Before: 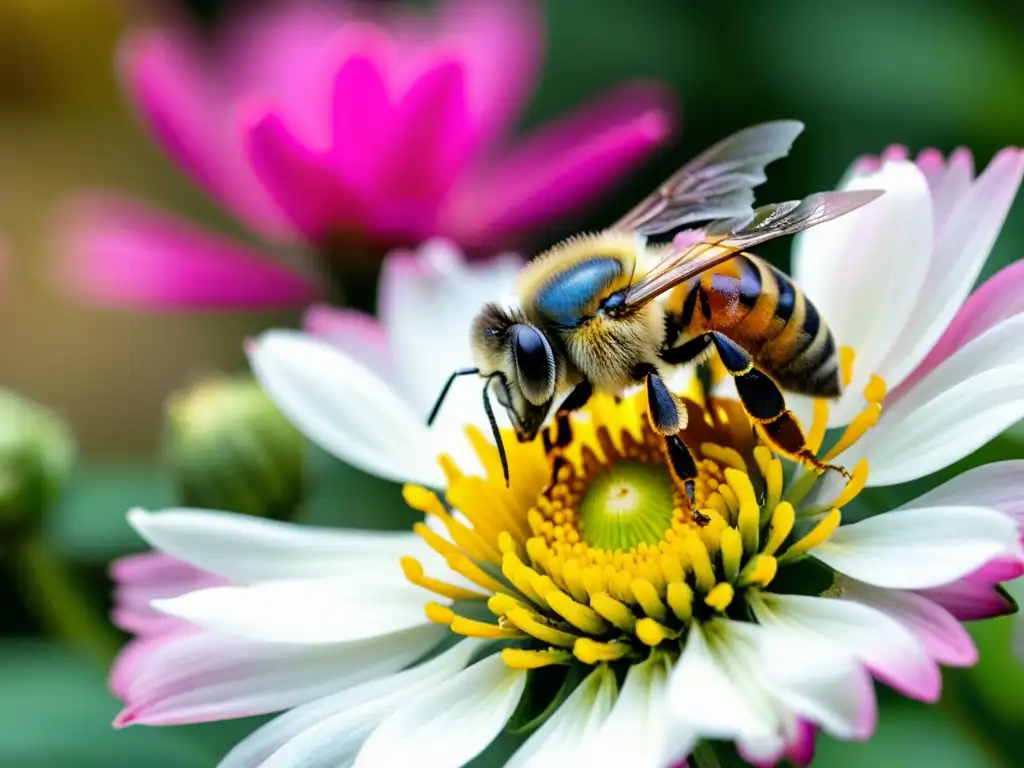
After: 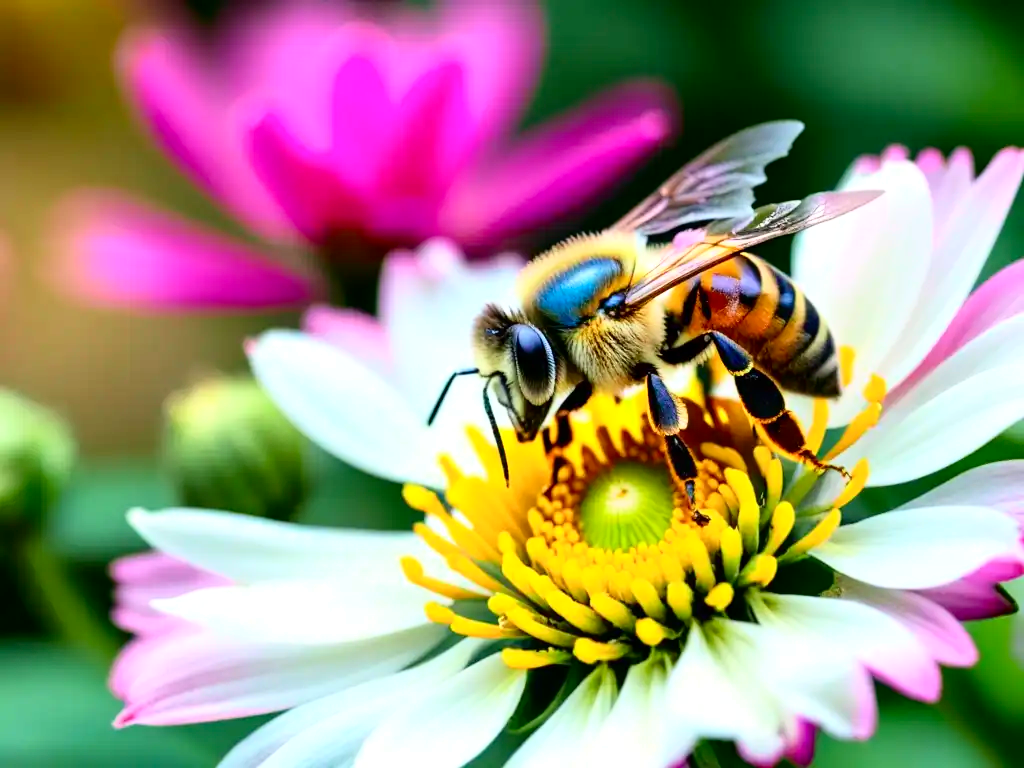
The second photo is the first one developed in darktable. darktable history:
tone curve: curves: ch0 [(0, 0) (0.091, 0.075) (0.409, 0.457) (0.733, 0.82) (0.844, 0.908) (0.909, 0.942) (1, 0.973)]; ch1 [(0, 0) (0.437, 0.404) (0.5, 0.5) (0.529, 0.556) (0.58, 0.606) (0.616, 0.654) (1, 1)]; ch2 [(0, 0) (0.442, 0.415) (0.5, 0.5) (0.535, 0.557) (0.585, 0.62) (1, 1)], color space Lab, independent channels, preserve colors none
levels: levels [0, 0.48, 0.961]
